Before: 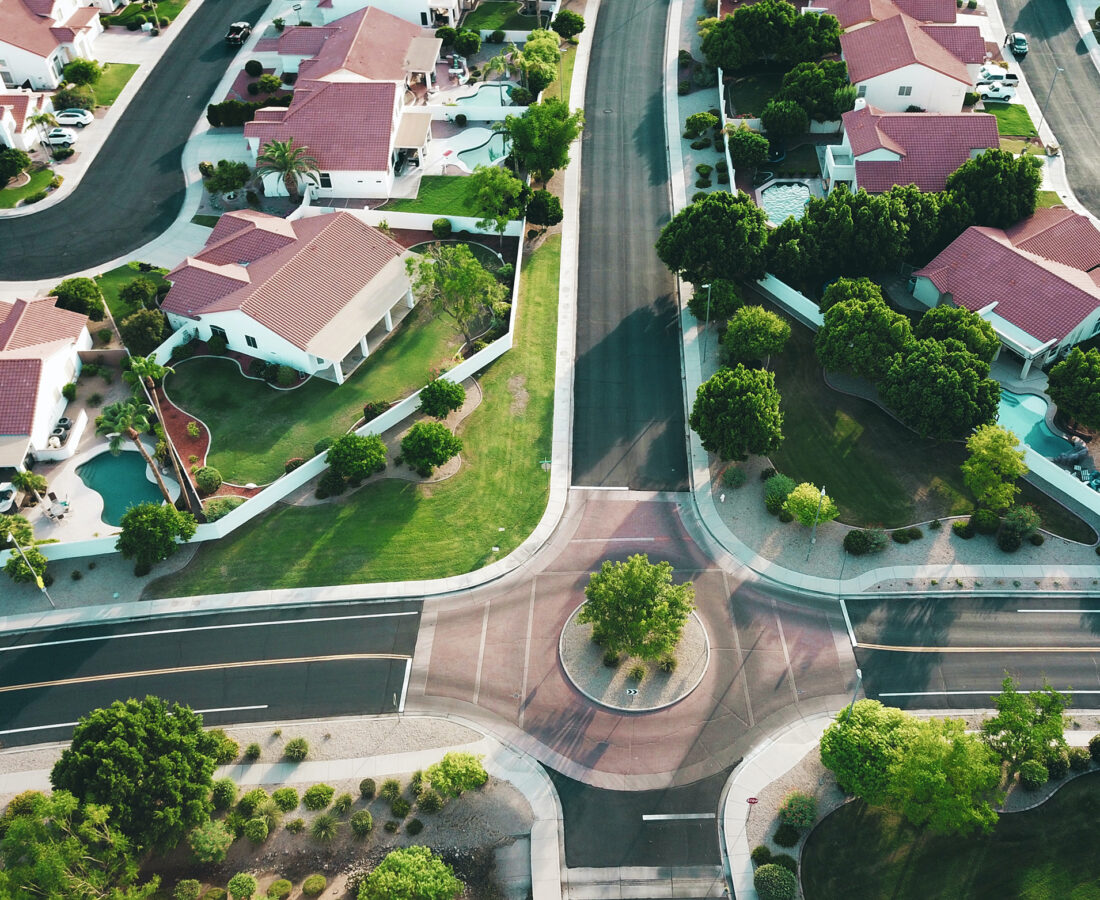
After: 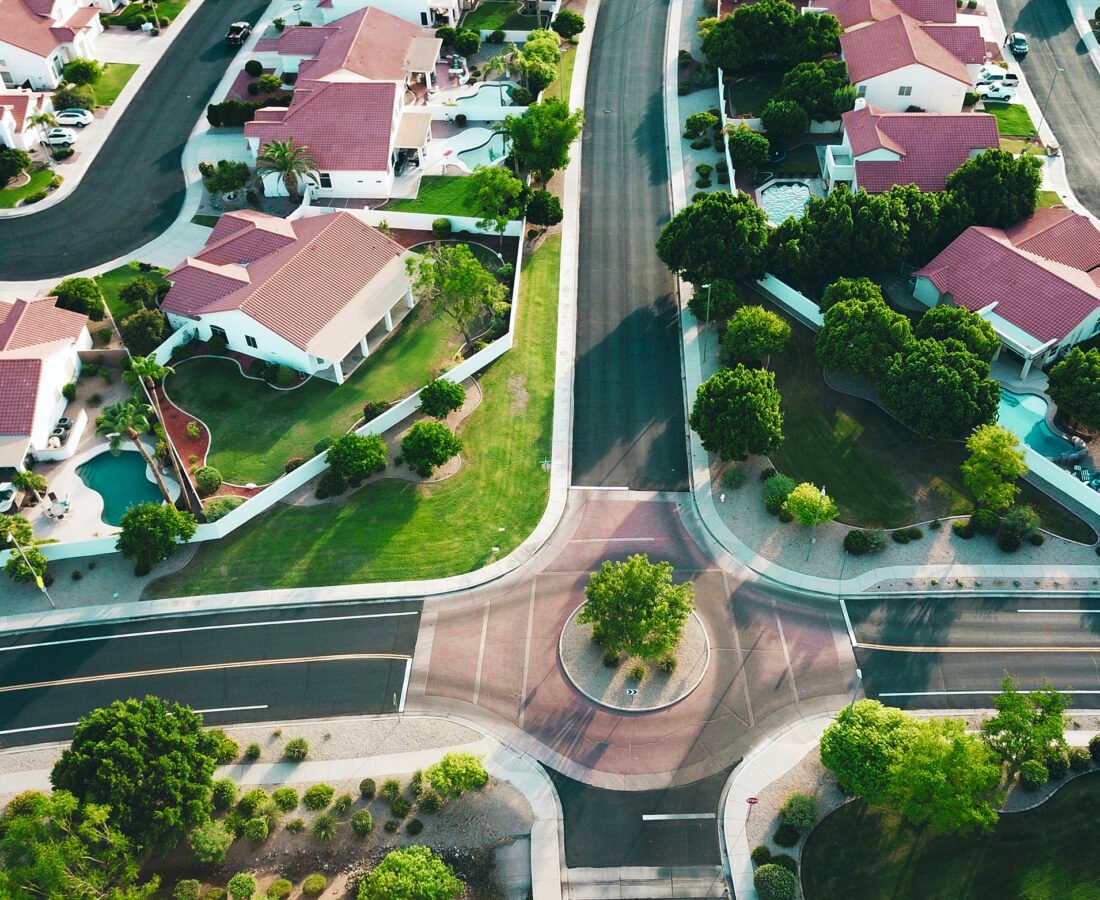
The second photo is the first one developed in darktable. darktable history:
rotate and perspective: automatic cropping original format, crop left 0, crop top 0
contrast brightness saturation: contrast 0.08, saturation 0.2
